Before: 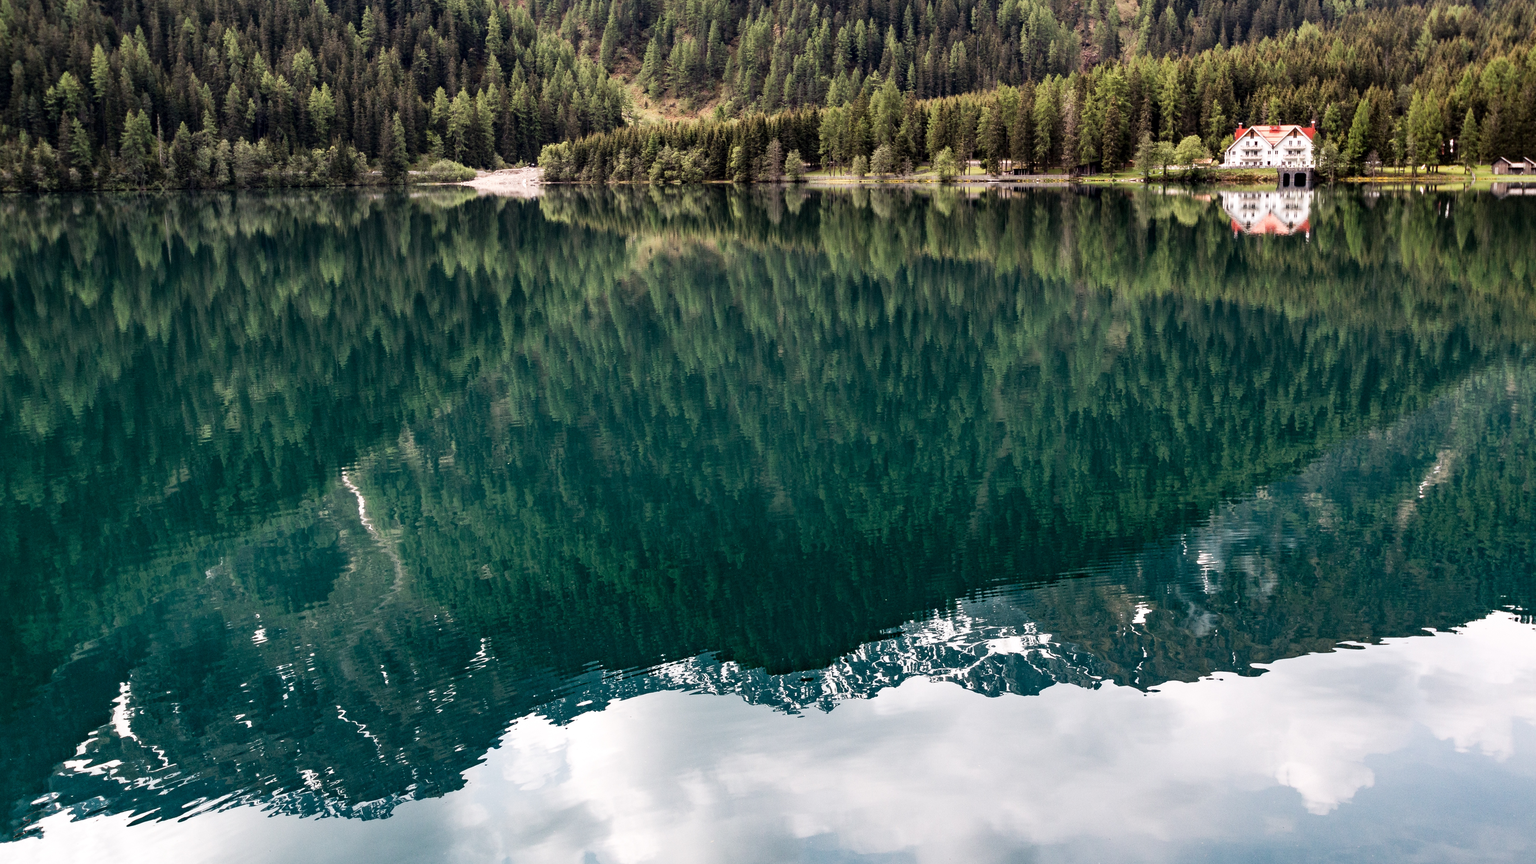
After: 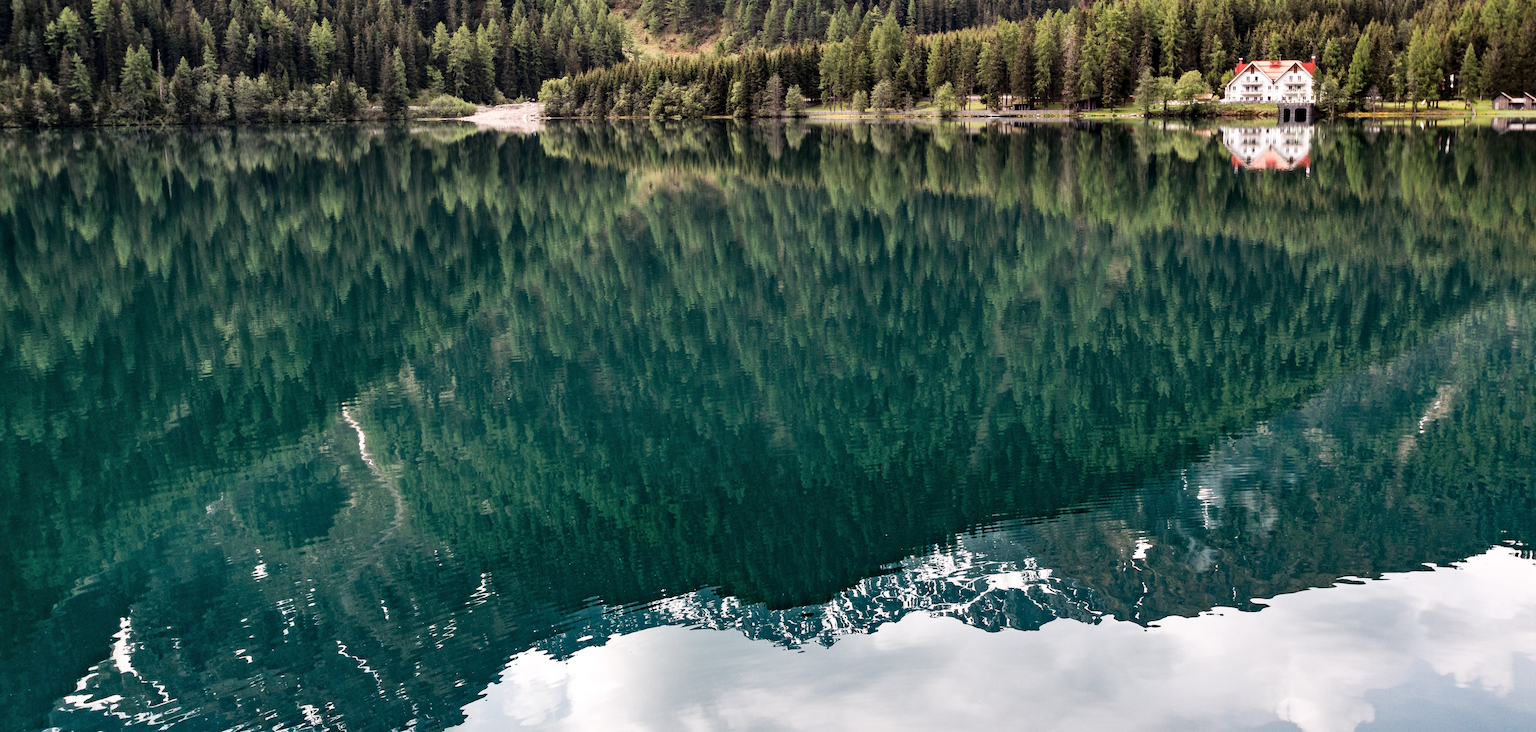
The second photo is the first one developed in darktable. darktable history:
shadows and highlights: radius 125.33, shadows 30.41, highlights -30.61, low approximation 0.01, soften with gaussian
crop: top 7.563%, bottom 7.634%
